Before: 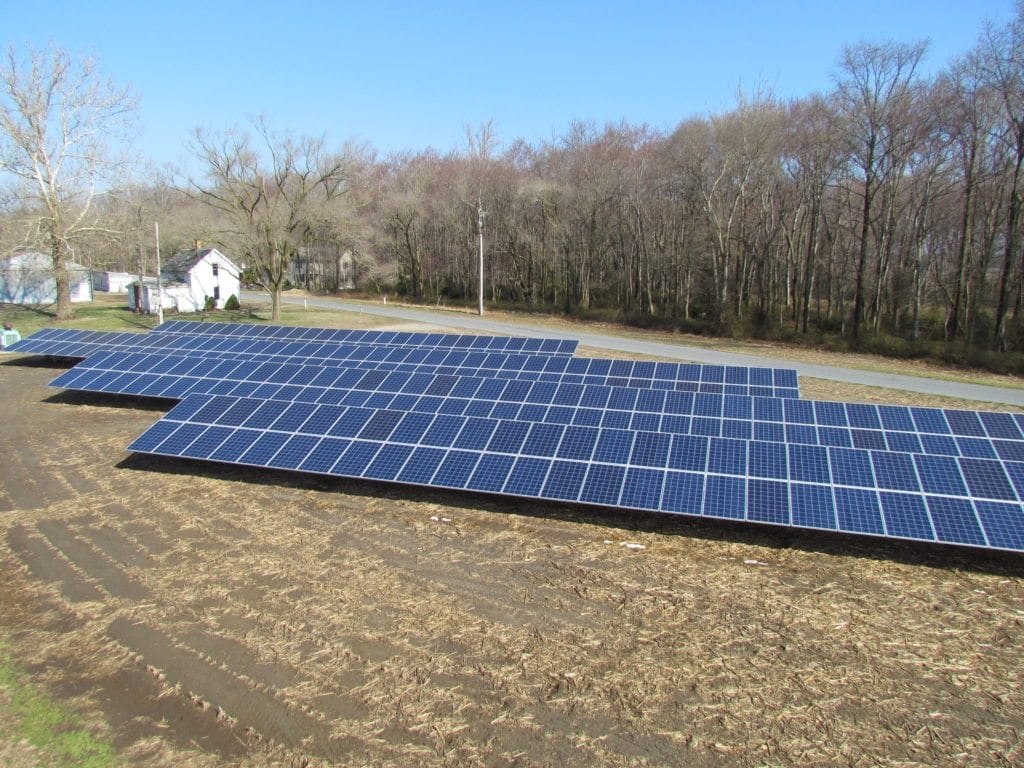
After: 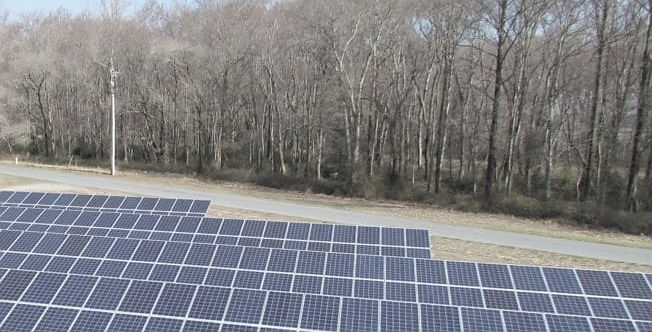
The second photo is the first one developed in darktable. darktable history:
crop: left 36.005%, top 18.293%, right 0.31%, bottom 38.444%
contrast brightness saturation: brightness 0.18, saturation -0.5
sharpen: radius 1, threshold 1
